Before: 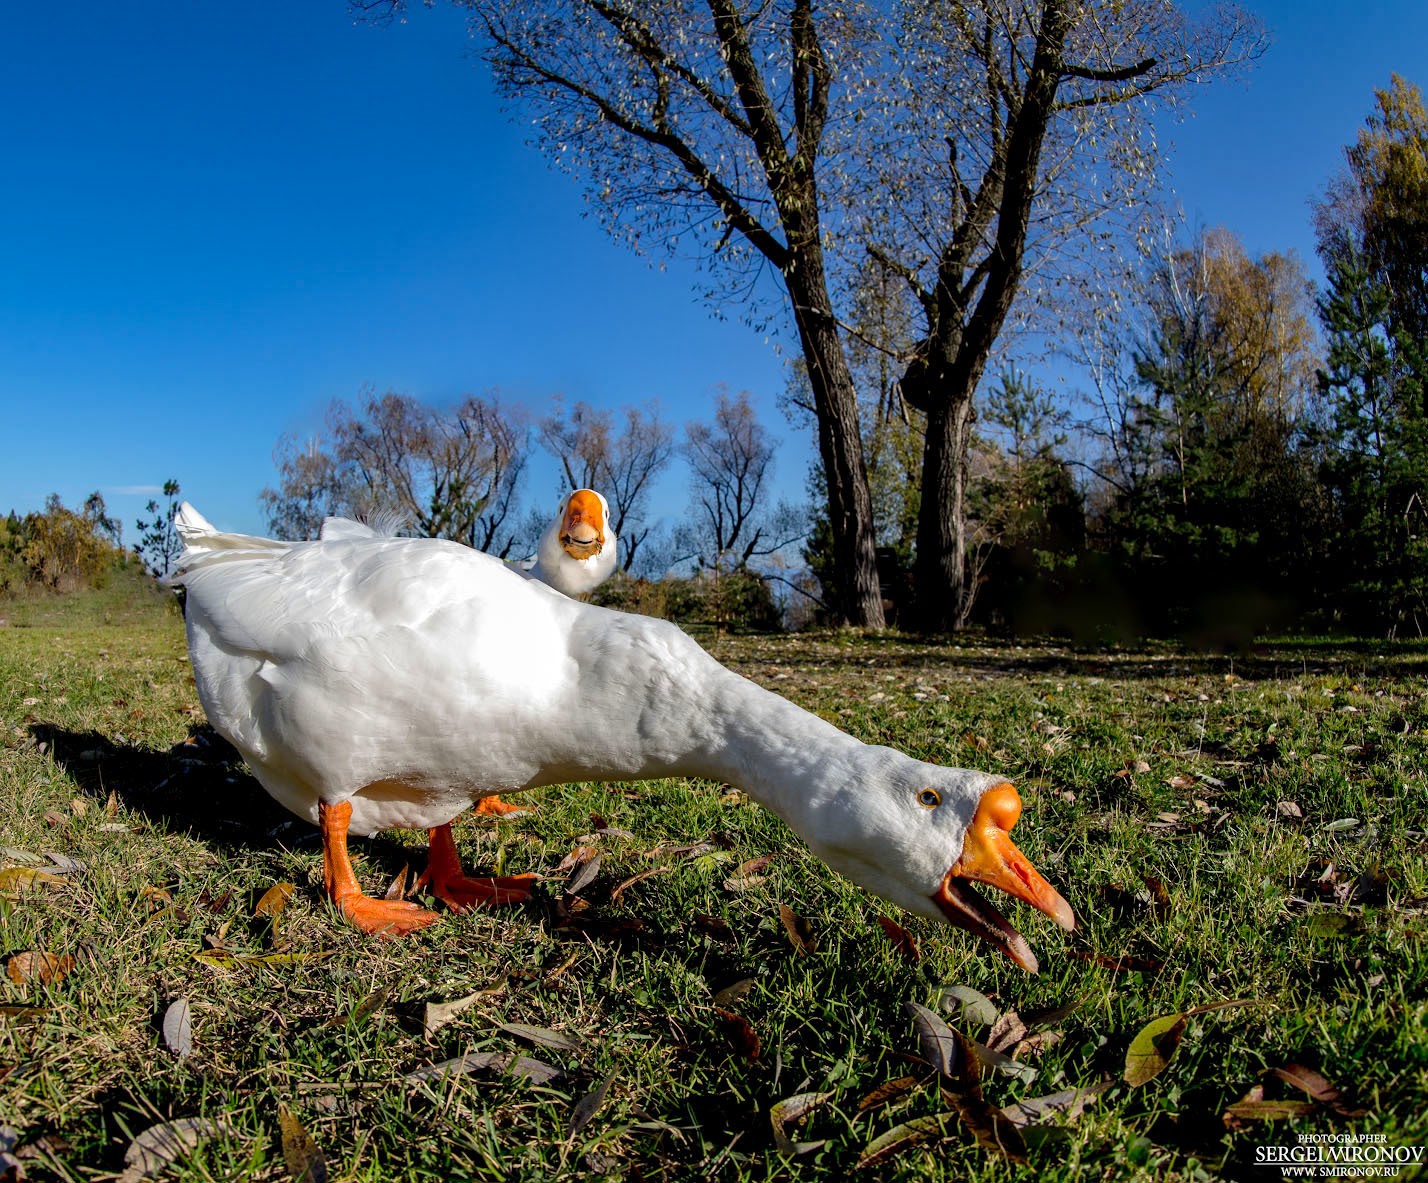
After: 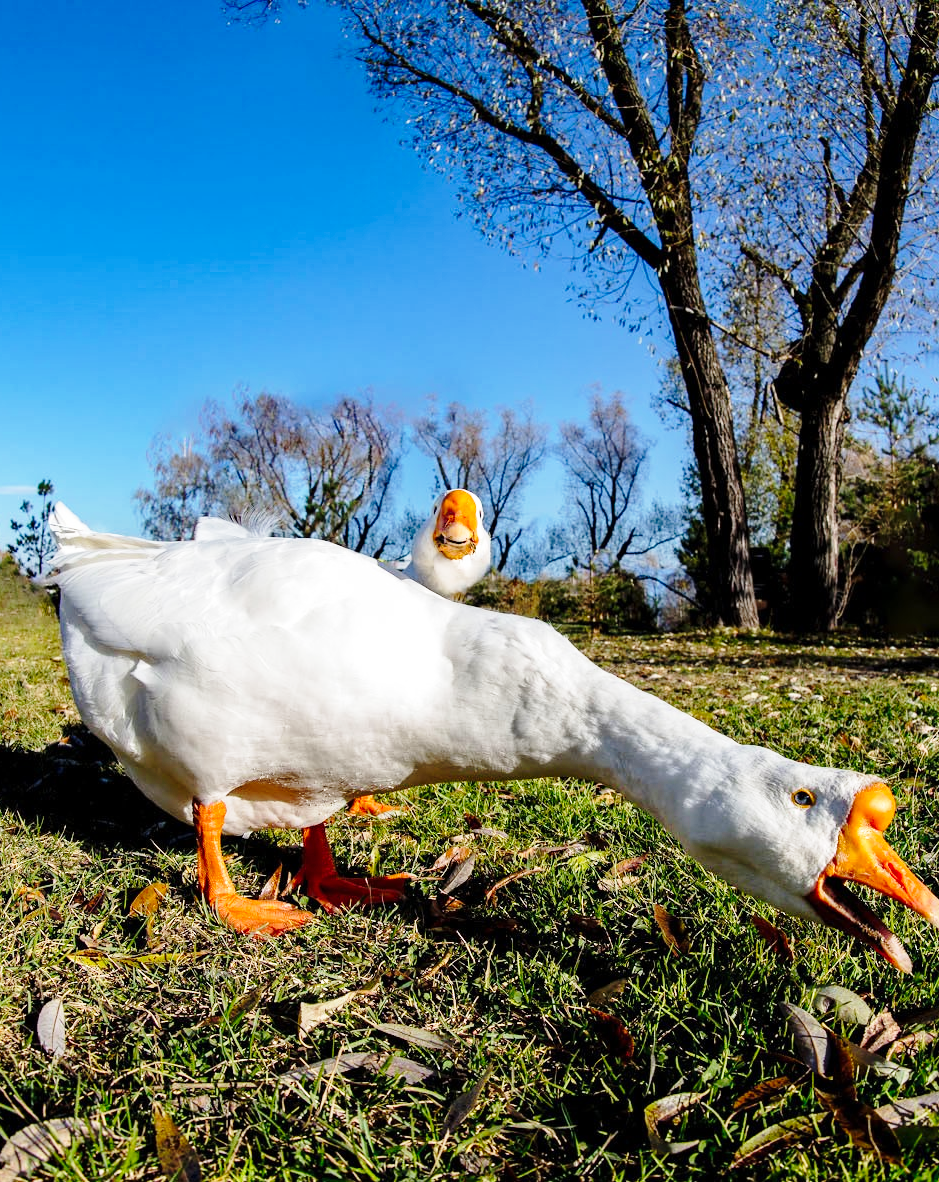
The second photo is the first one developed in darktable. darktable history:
crop and rotate: left 8.857%, right 25.322%
base curve: curves: ch0 [(0, 0) (0.028, 0.03) (0.121, 0.232) (0.46, 0.748) (0.859, 0.968) (1, 1)], preserve colors none
